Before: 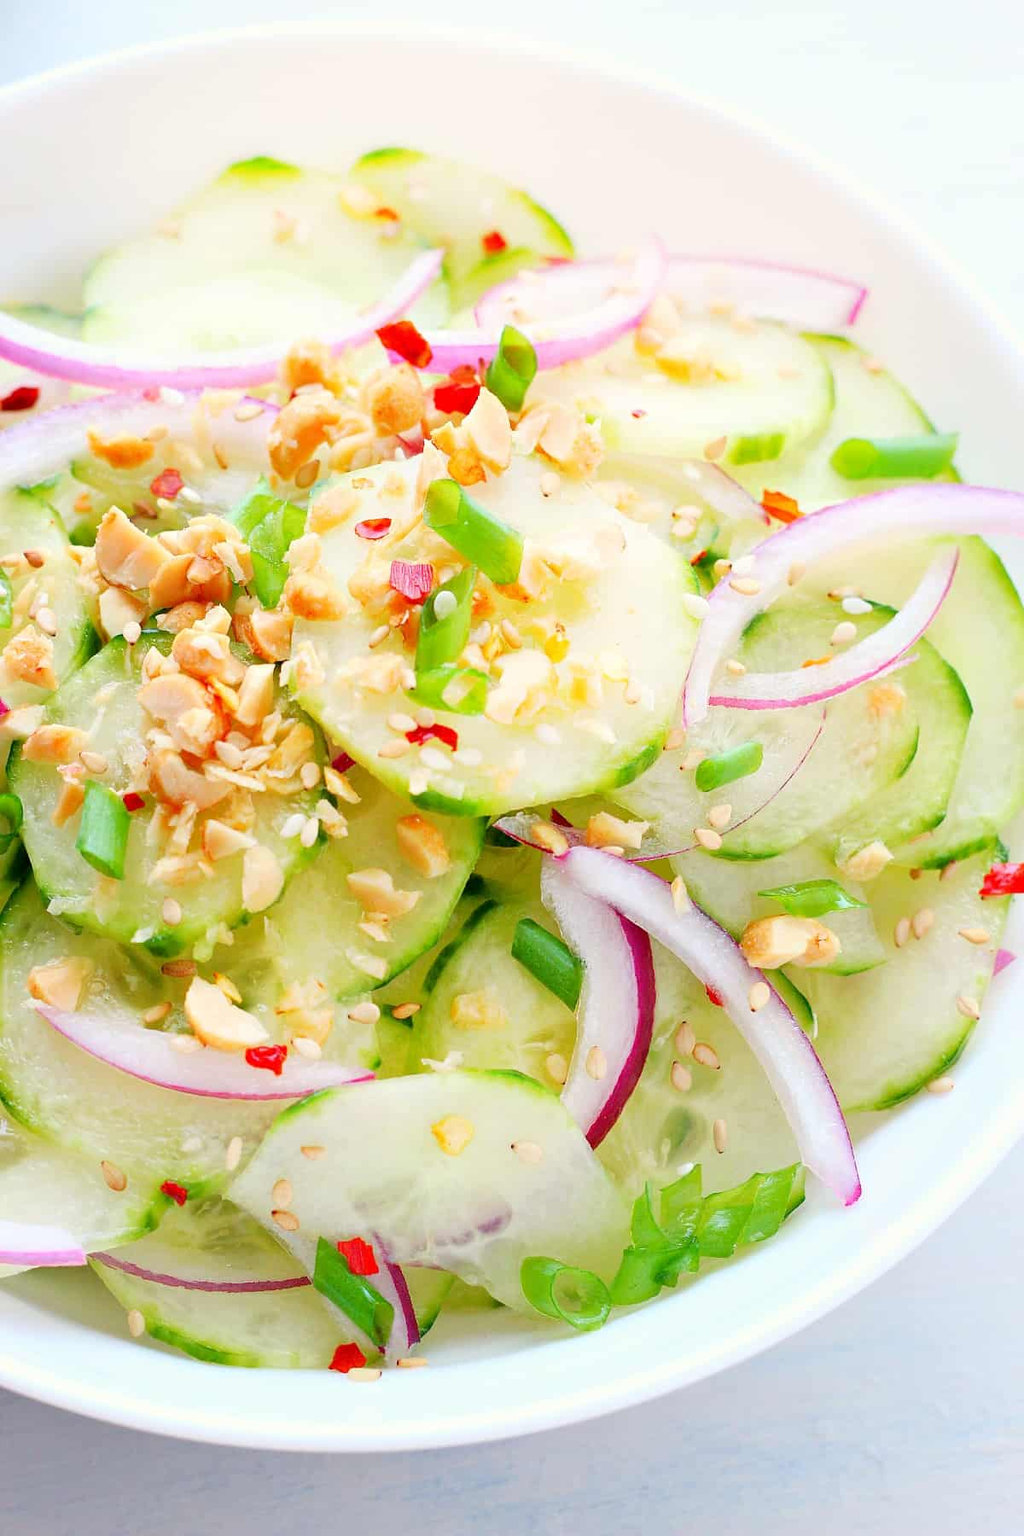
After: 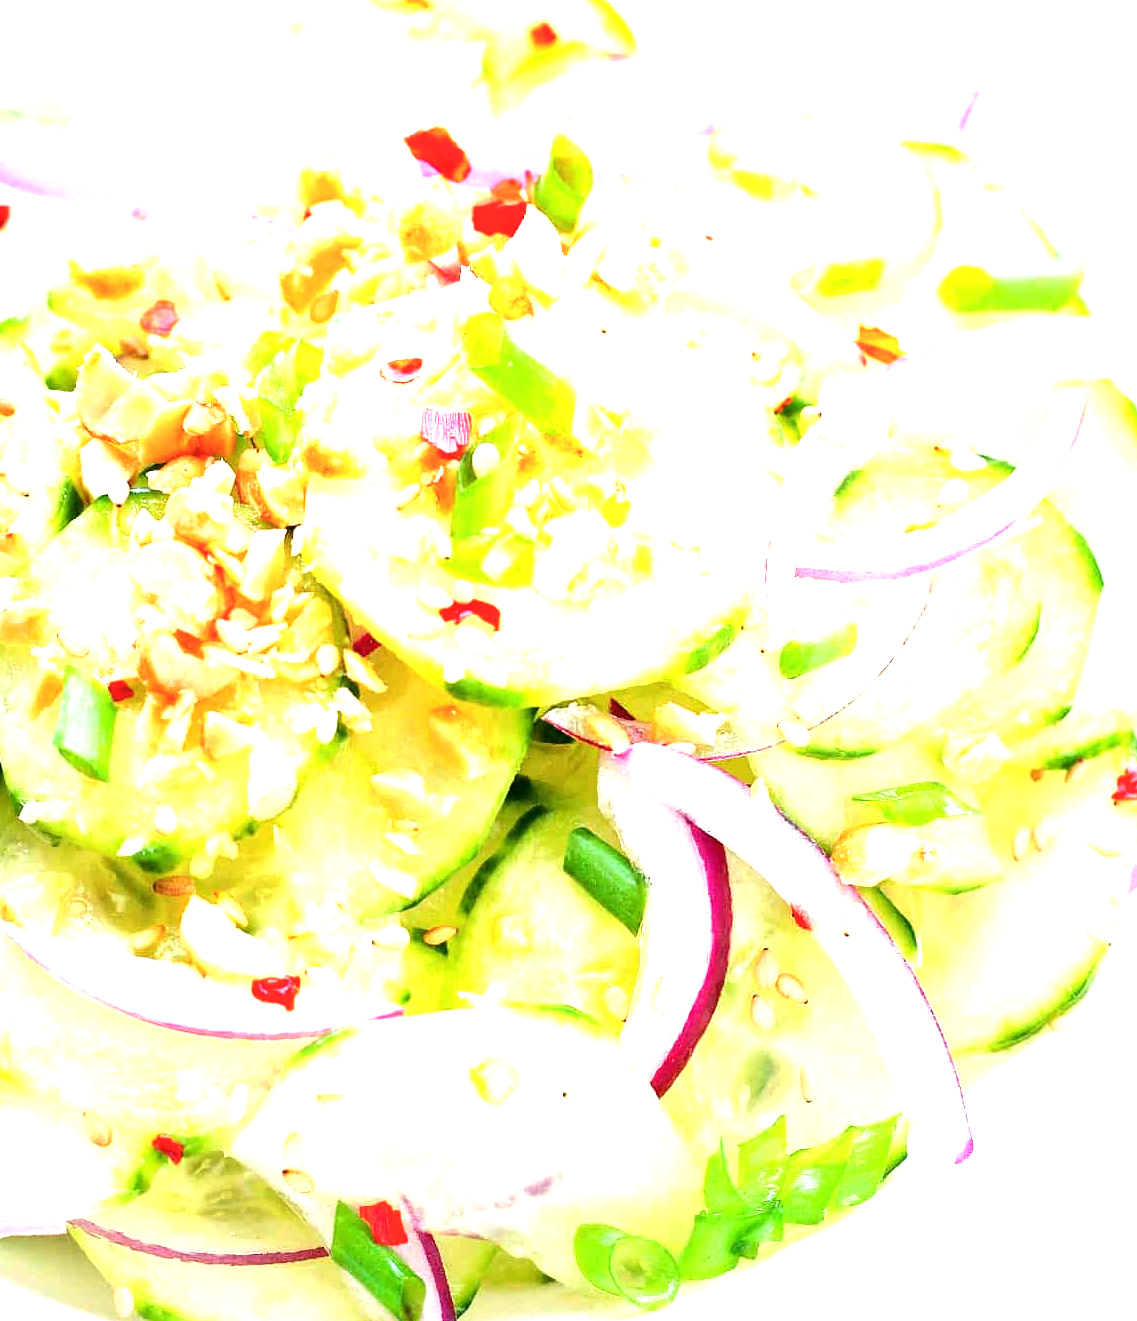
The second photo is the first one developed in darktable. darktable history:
exposure: exposure 0.609 EV, compensate highlight preservation false
crop and rotate: left 3.017%, top 13.878%, right 2.223%, bottom 12.733%
color balance rgb: perceptual saturation grading › global saturation 0.566%
tone equalizer: -8 EV -0.743 EV, -7 EV -0.7 EV, -6 EV -0.613 EV, -5 EV -0.404 EV, -3 EV 0.379 EV, -2 EV 0.6 EV, -1 EV 0.7 EV, +0 EV 0.736 EV, edges refinement/feathering 500, mask exposure compensation -1.57 EV, preserve details no
